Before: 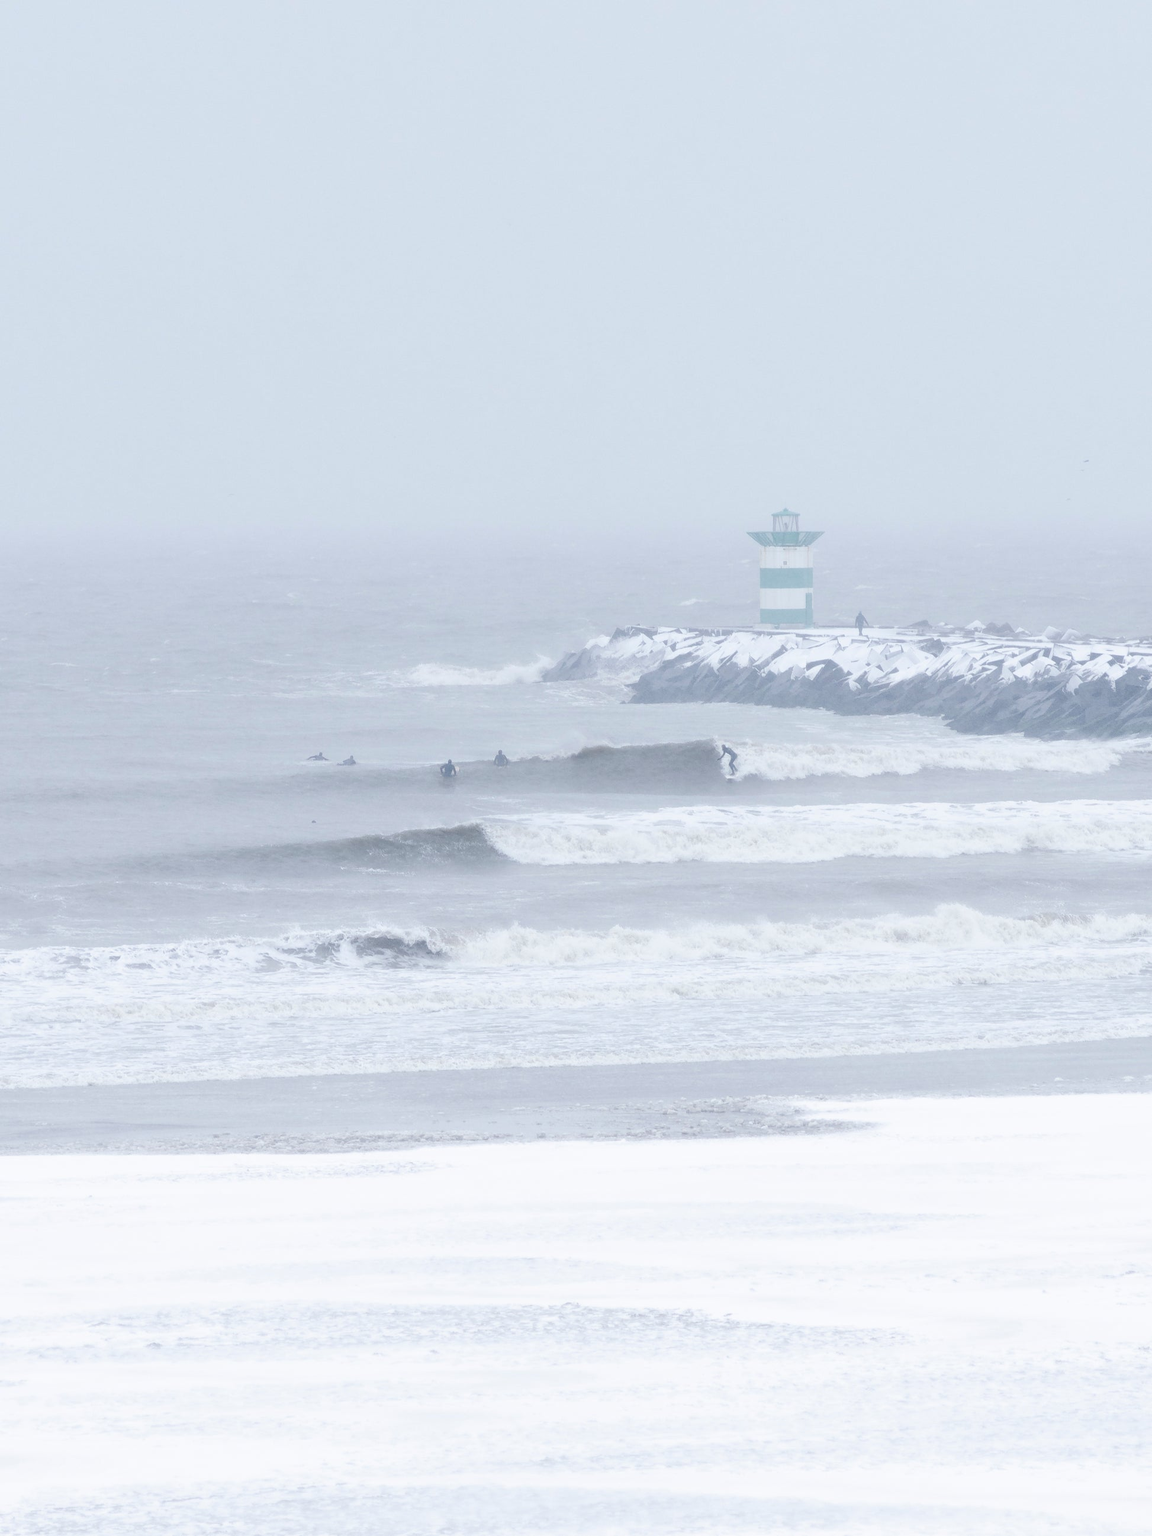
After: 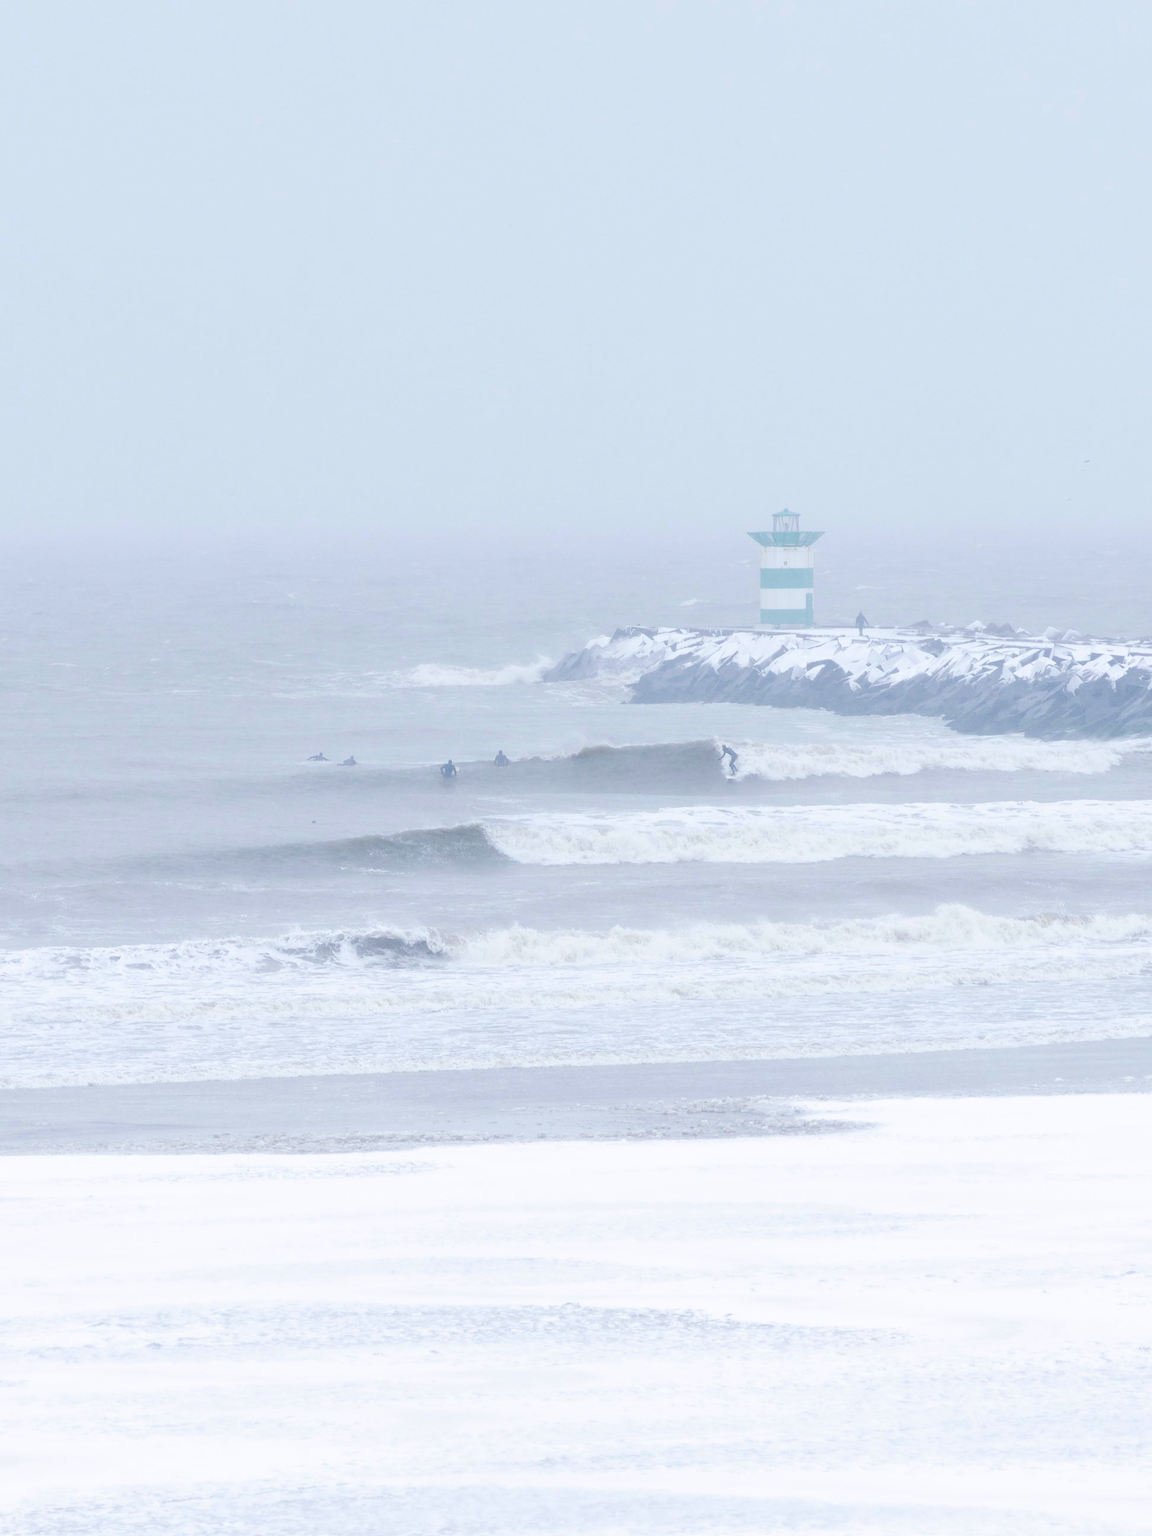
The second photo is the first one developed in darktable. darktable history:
color balance rgb: perceptual saturation grading › global saturation 31.001%, perceptual brilliance grading › mid-tones 10.726%, perceptual brilliance grading › shadows 14.867%
